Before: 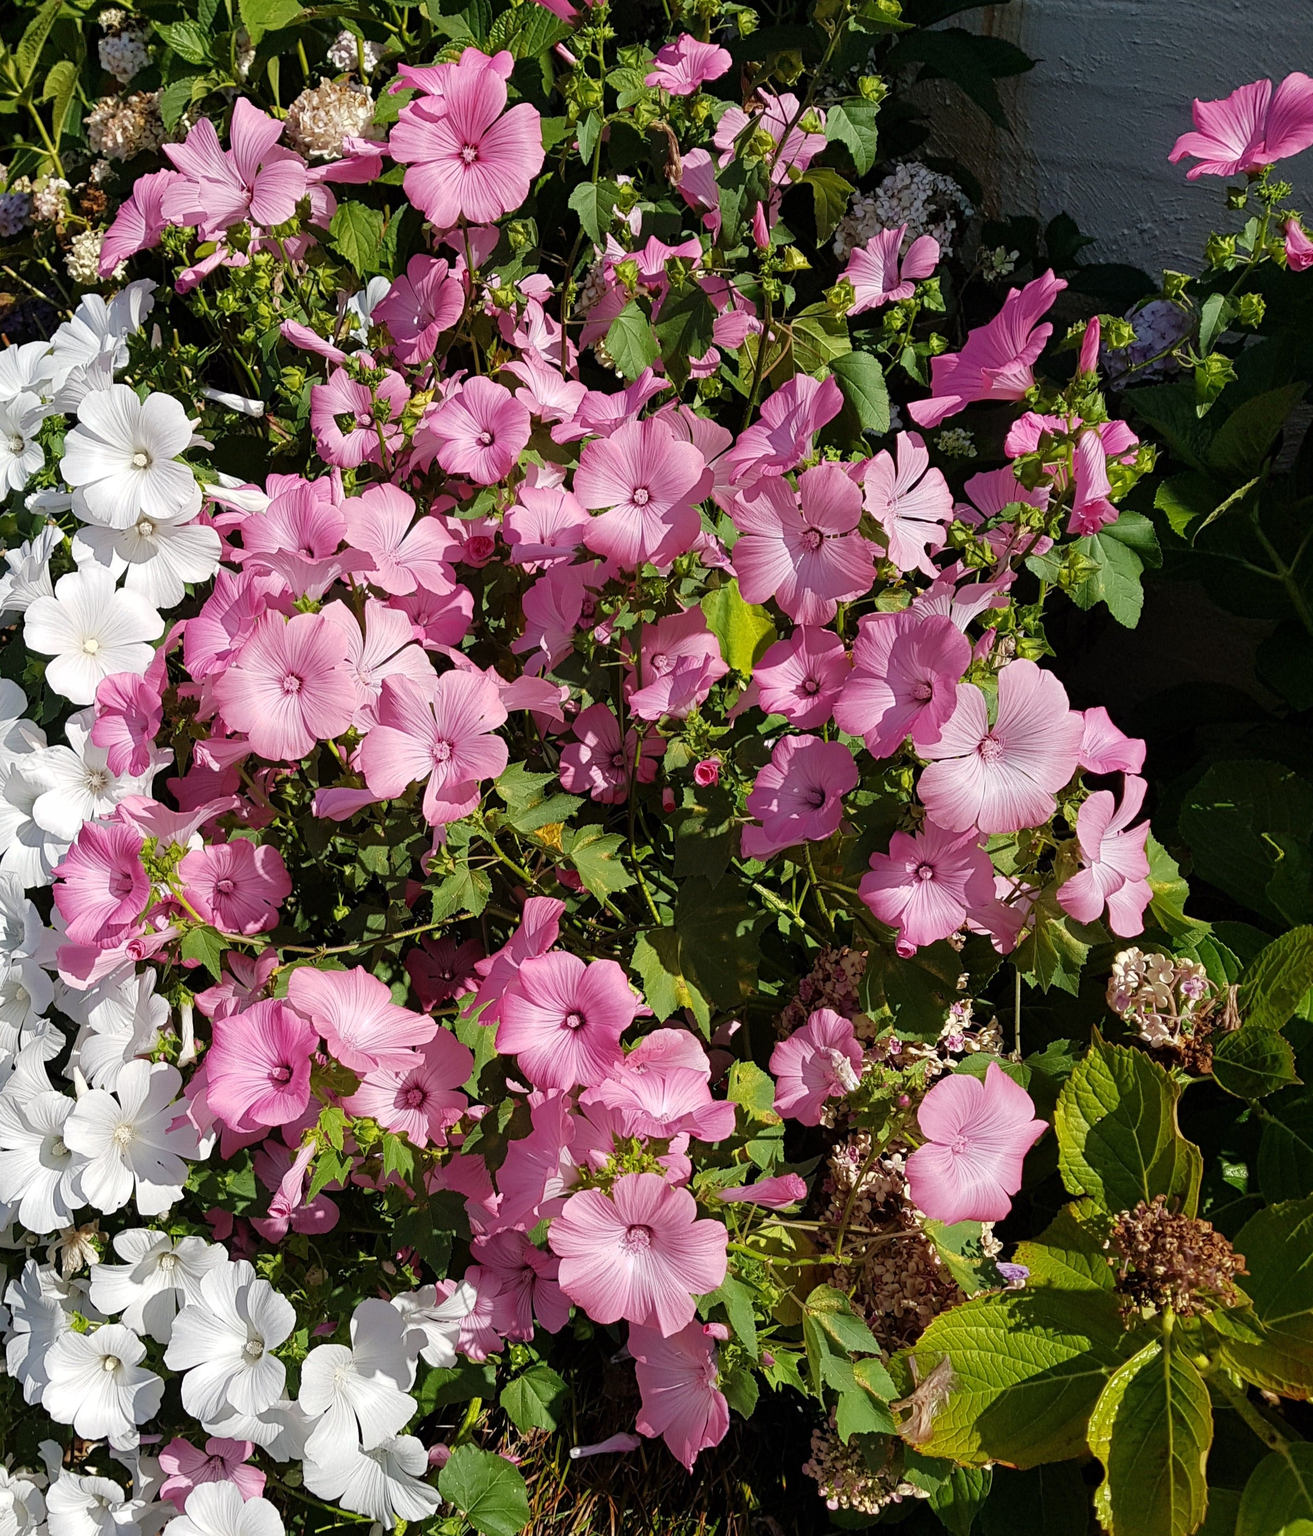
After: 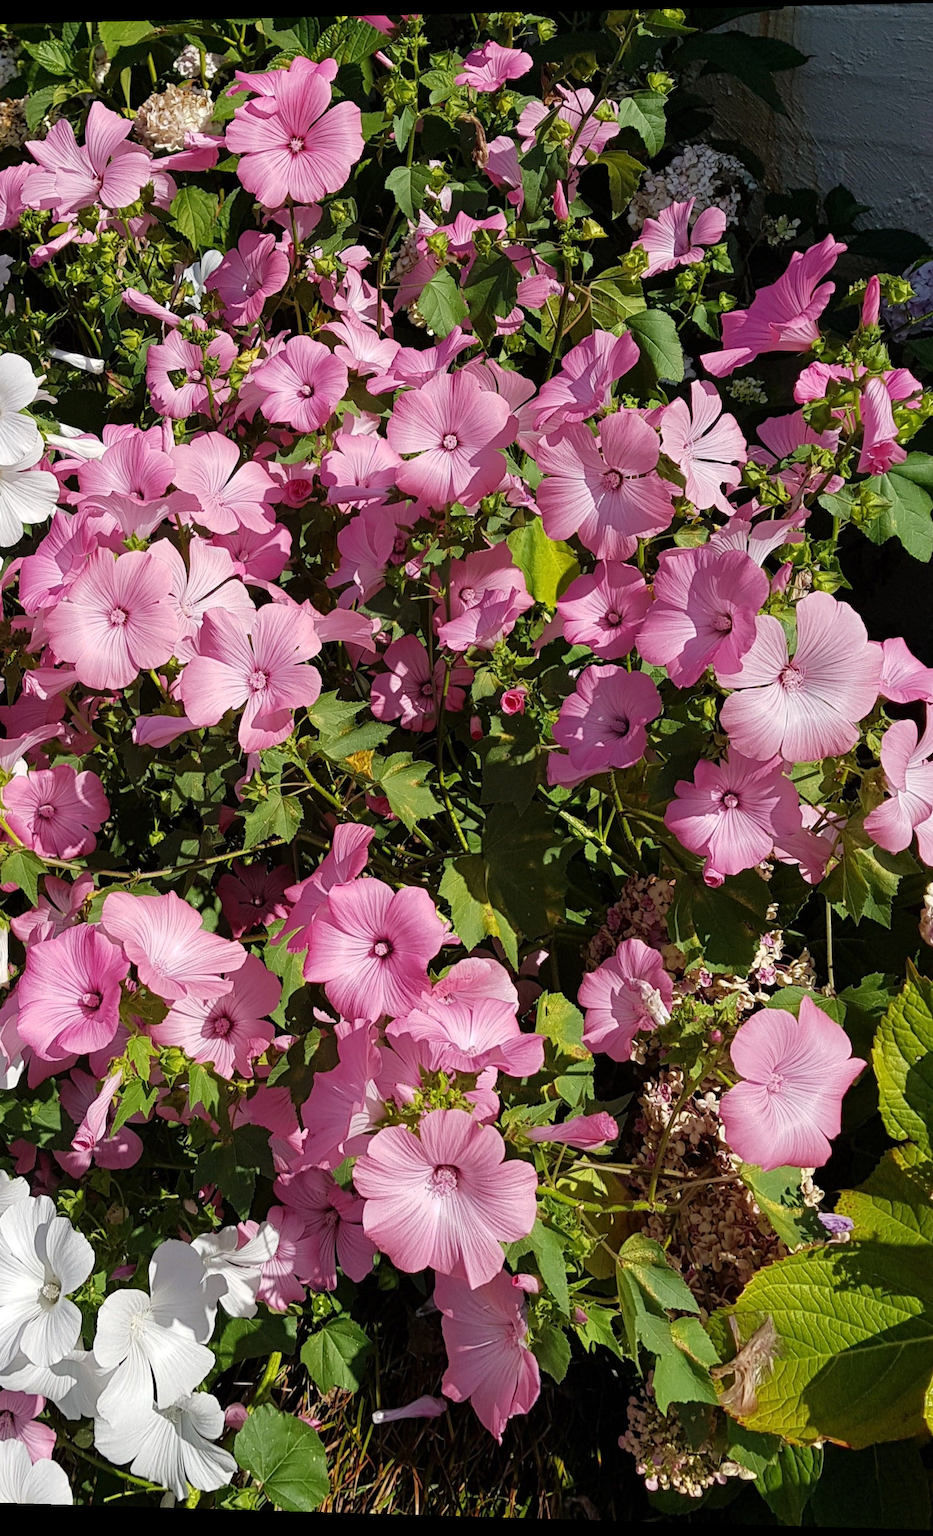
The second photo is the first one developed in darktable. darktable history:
rotate and perspective: rotation 0.128°, lens shift (vertical) -0.181, lens shift (horizontal) -0.044, shear 0.001, automatic cropping off
crop and rotate: left 15.754%, right 17.579%
